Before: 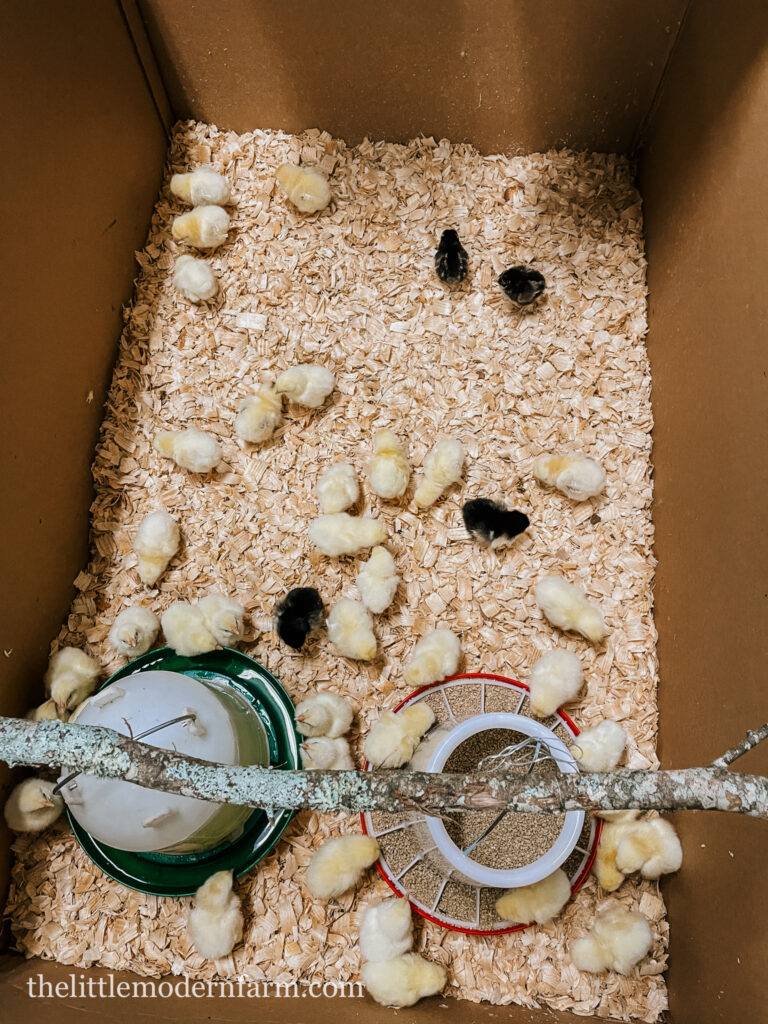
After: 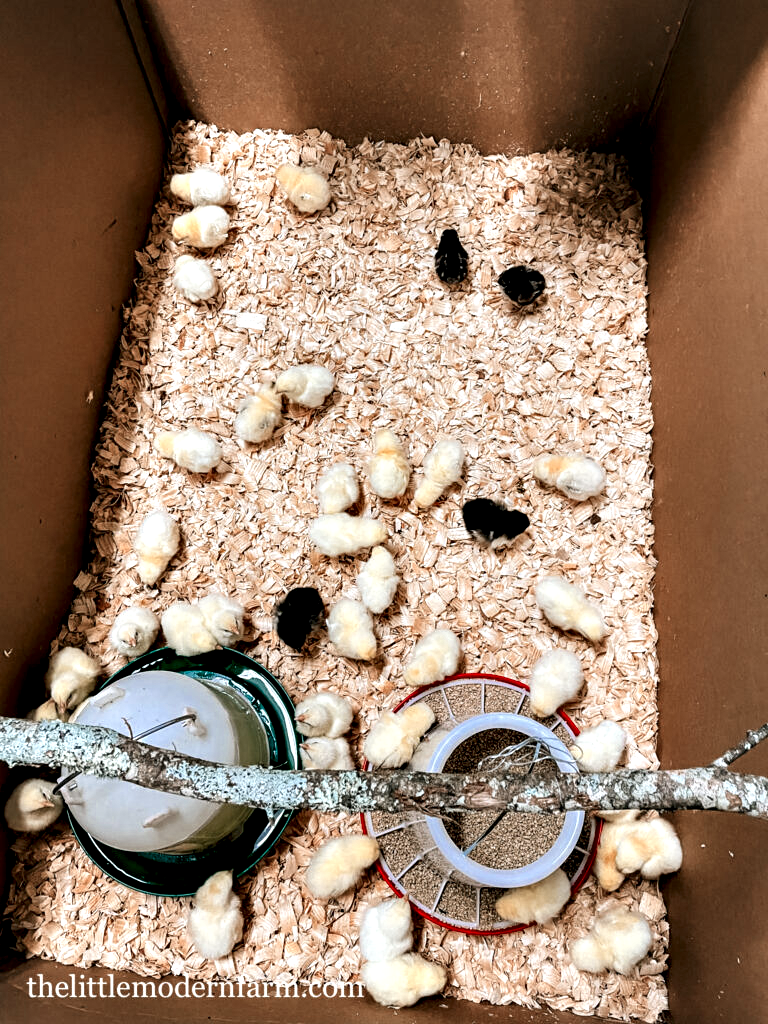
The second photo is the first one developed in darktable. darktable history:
contrast equalizer: octaves 7, y [[0.6 ×6], [0.55 ×6], [0 ×6], [0 ×6], [0 ×6]]
exposure: exposure 0.2 EV, compensate highlight preservation false
color zones: curves: ch0 [(0, 0.473) (0.001, 0.473) (0.226, 0.548) (0.4, 0.589) (0.525, 0.54) (0.728, 0.403) (0.999, 0.473) (1, 0.473)]; ch1 [(0, 0.619) (0.001, 0.619) (0.234, 0.388) (0.4, 0.372) (0.528, 0.422) (0.732, 0.53) (0.999, 0.619) (1, 0.619)]; ch2 [(0, 0.547) (0.001, 0.547) (0.226, 0.45) (0.4, 0.525) (0.525, 0.585) (0.8, 0.511) (0.999, 0.547) (1, 0.547)]
